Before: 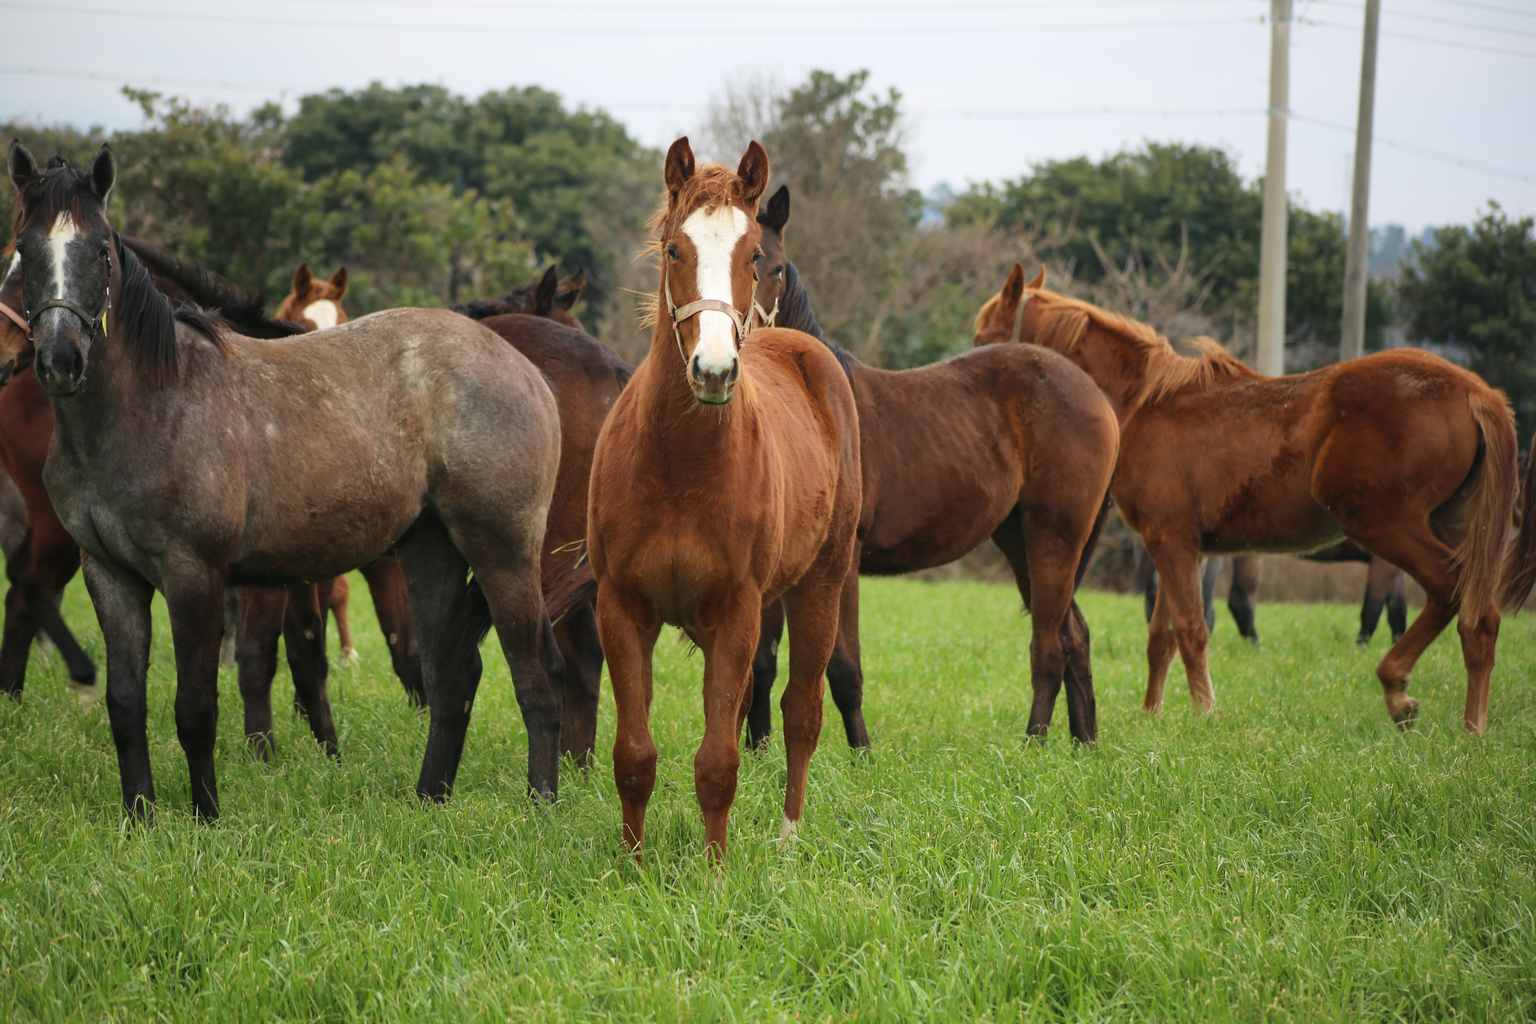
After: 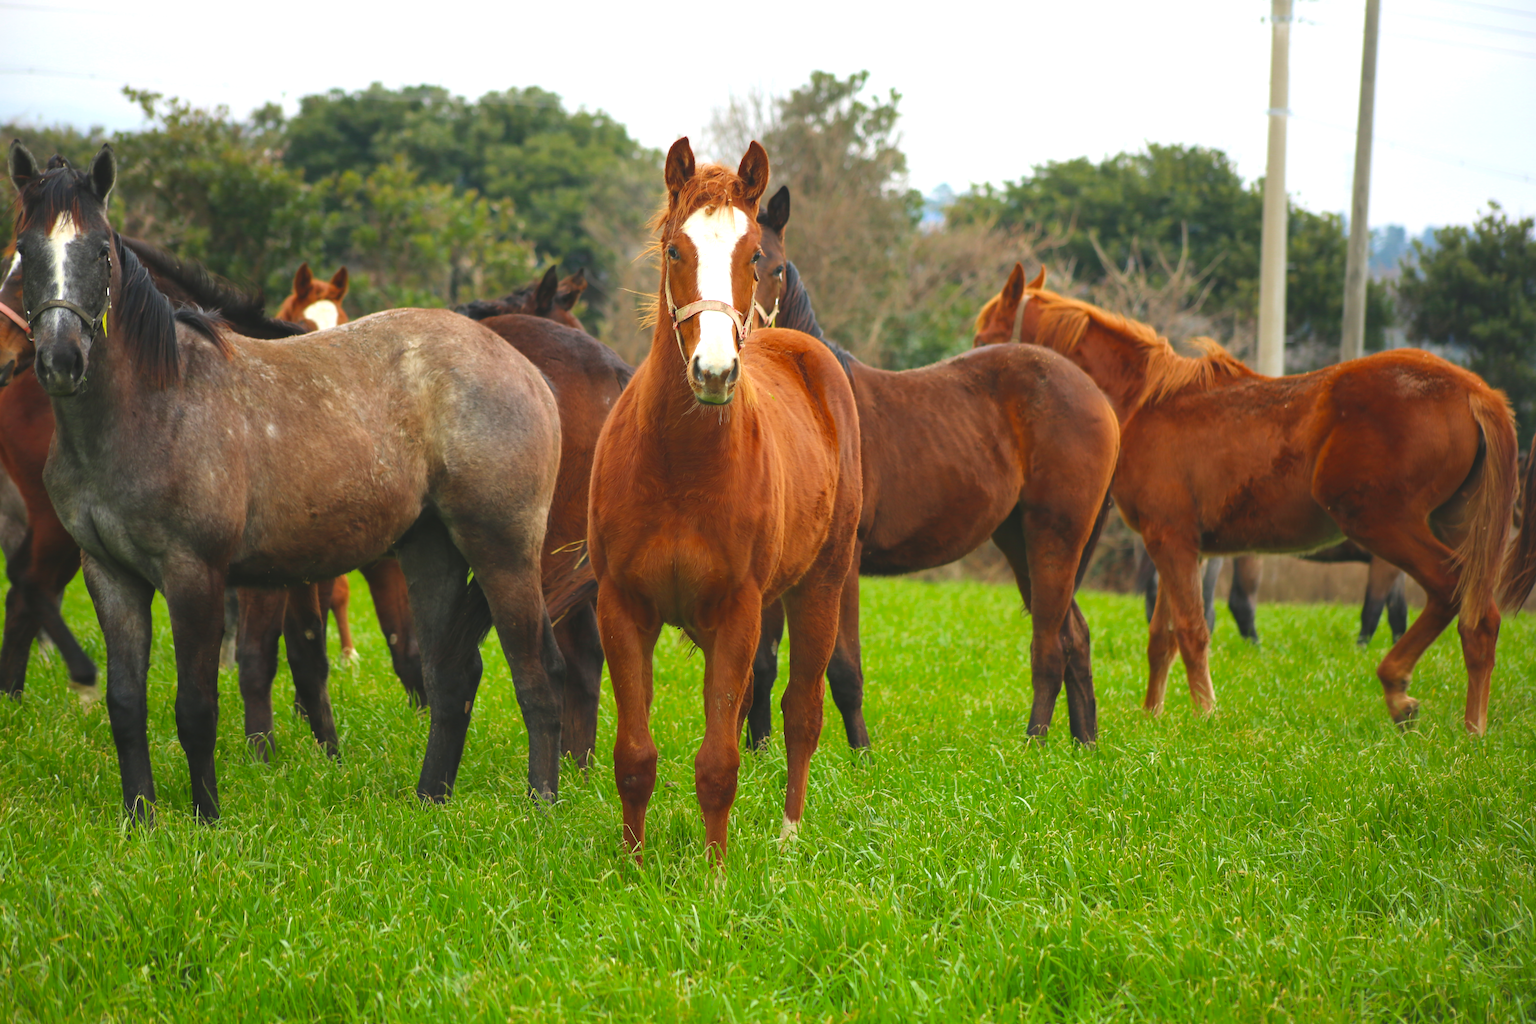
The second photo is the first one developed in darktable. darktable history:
exposure: black level correction -0.005, exposure 0.612 EV, compensate highlight preservation false
color zones: curves: ch0 [(0, 0.425) (0.143, 0.422) (0.286, 0.42) (0.429, 0.419) (0.571, 0.419) (0.714, 0.42) (0.857, 0.422) (1, 0.425)]; ch1 [(0, 0.666) (0.143, 0.669) (0.286, 0.671) (0.429, 0.67) (0.571, 0.67) (0.714, 0.67) (0.857, 0.67) (1, 0.666)]
